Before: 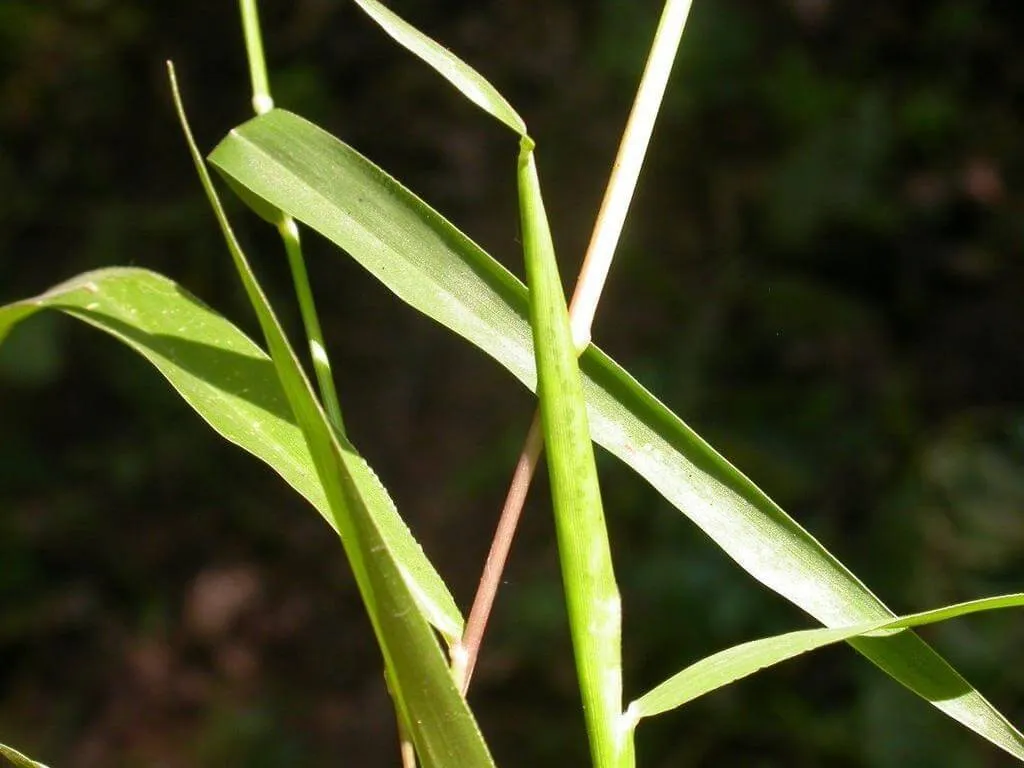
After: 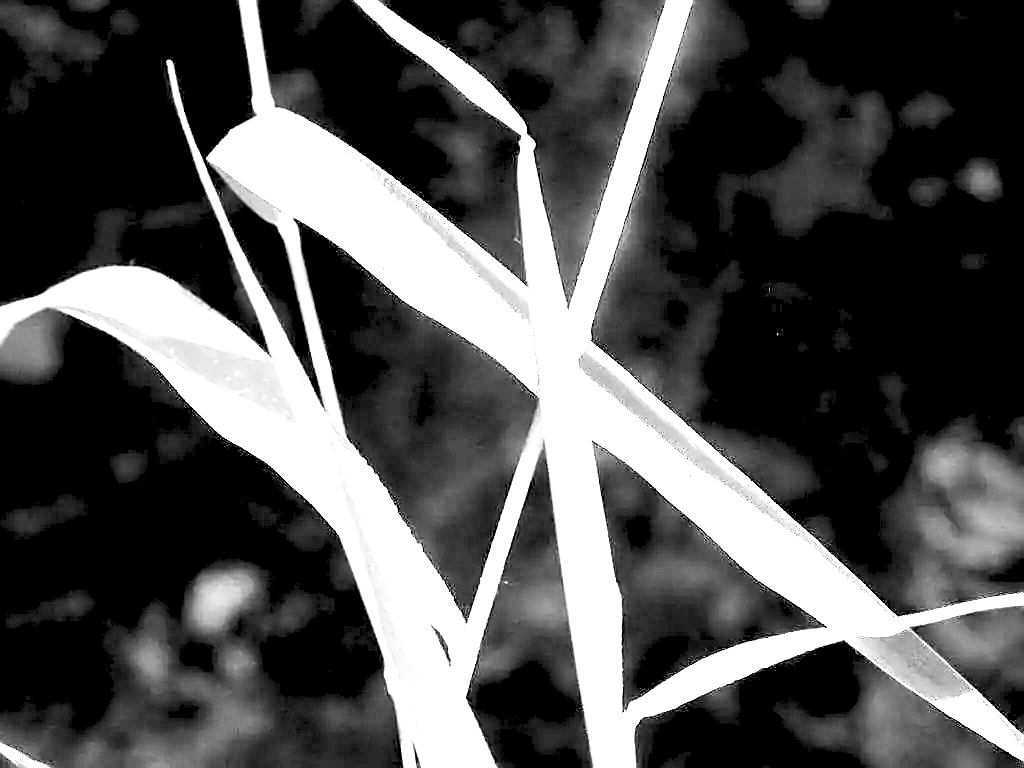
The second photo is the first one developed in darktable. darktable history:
rgb levels: levels [[0.027, 0.429, 0.996], [0, 0.5, 1], [0, 0.5, 1]]
white balance: emerald 1
color balance rgb: linear chroma grading › global chroma 15%, perceptual saturation grading › global saturation 30%
sharpen: on, module defaults
color zones: curves: ch0 [(0, 0.6) (0.129, 0.585) (0.193, 0.596) (0.429, 0.5) (0.571, 0.5) (0.714, 0.5) (0.857, 0.5) (1, 0.6)]; ch1 [(0, 0.453) (0.112, 0.245) (0.213, 0.252) (0.429, 0.233) (0.571, 0.231) (0.683, 0.242) (0.857, 0.296) (1, 0.453)]
exposure: black level correction 0, exposure 1.2 EV, compensate exposure bias true, compensate highlight preservation false
monochrome: on, module defaults
contrast brightness saturation: contrast 0.4, brightness 0.1, saturation 0.21
